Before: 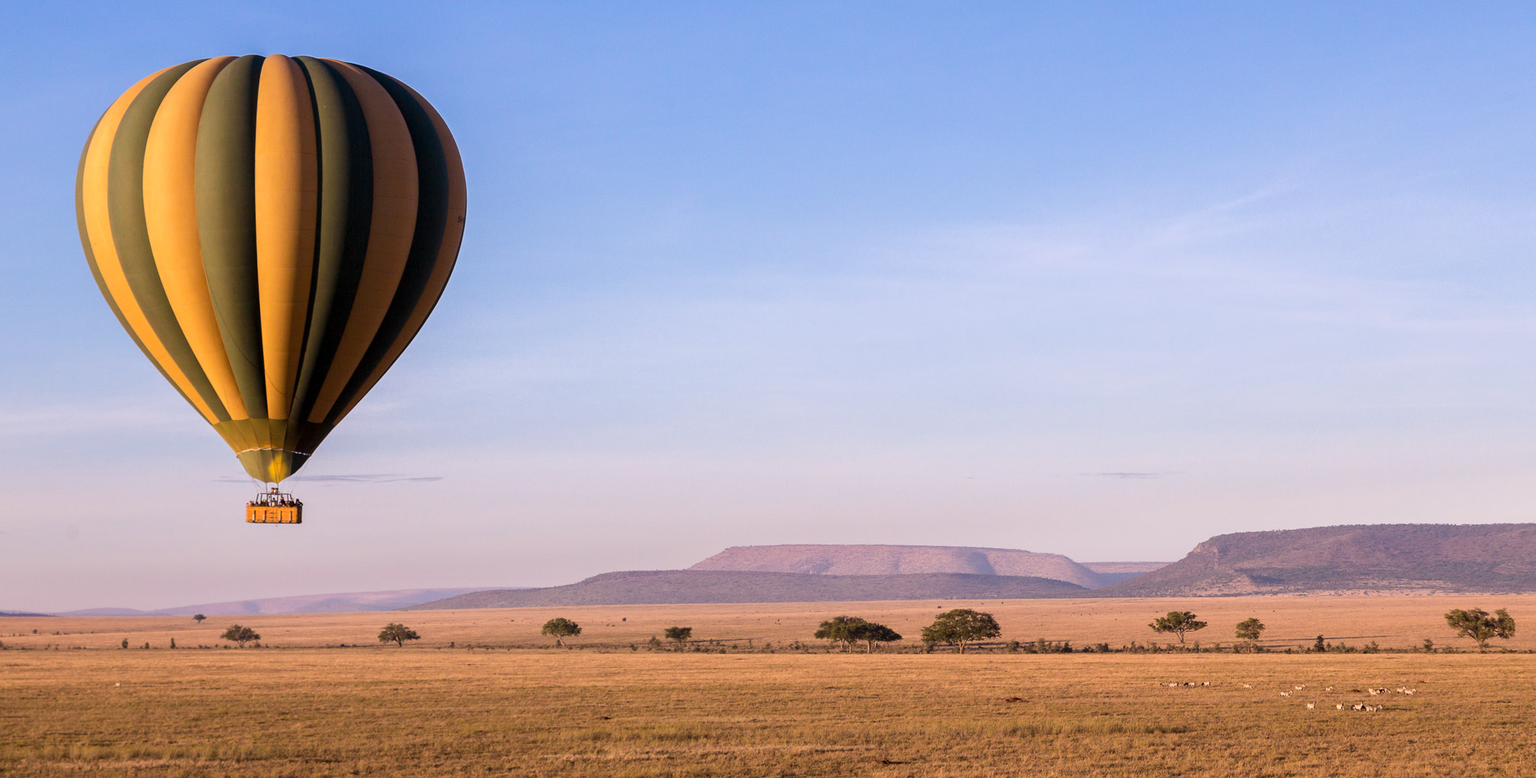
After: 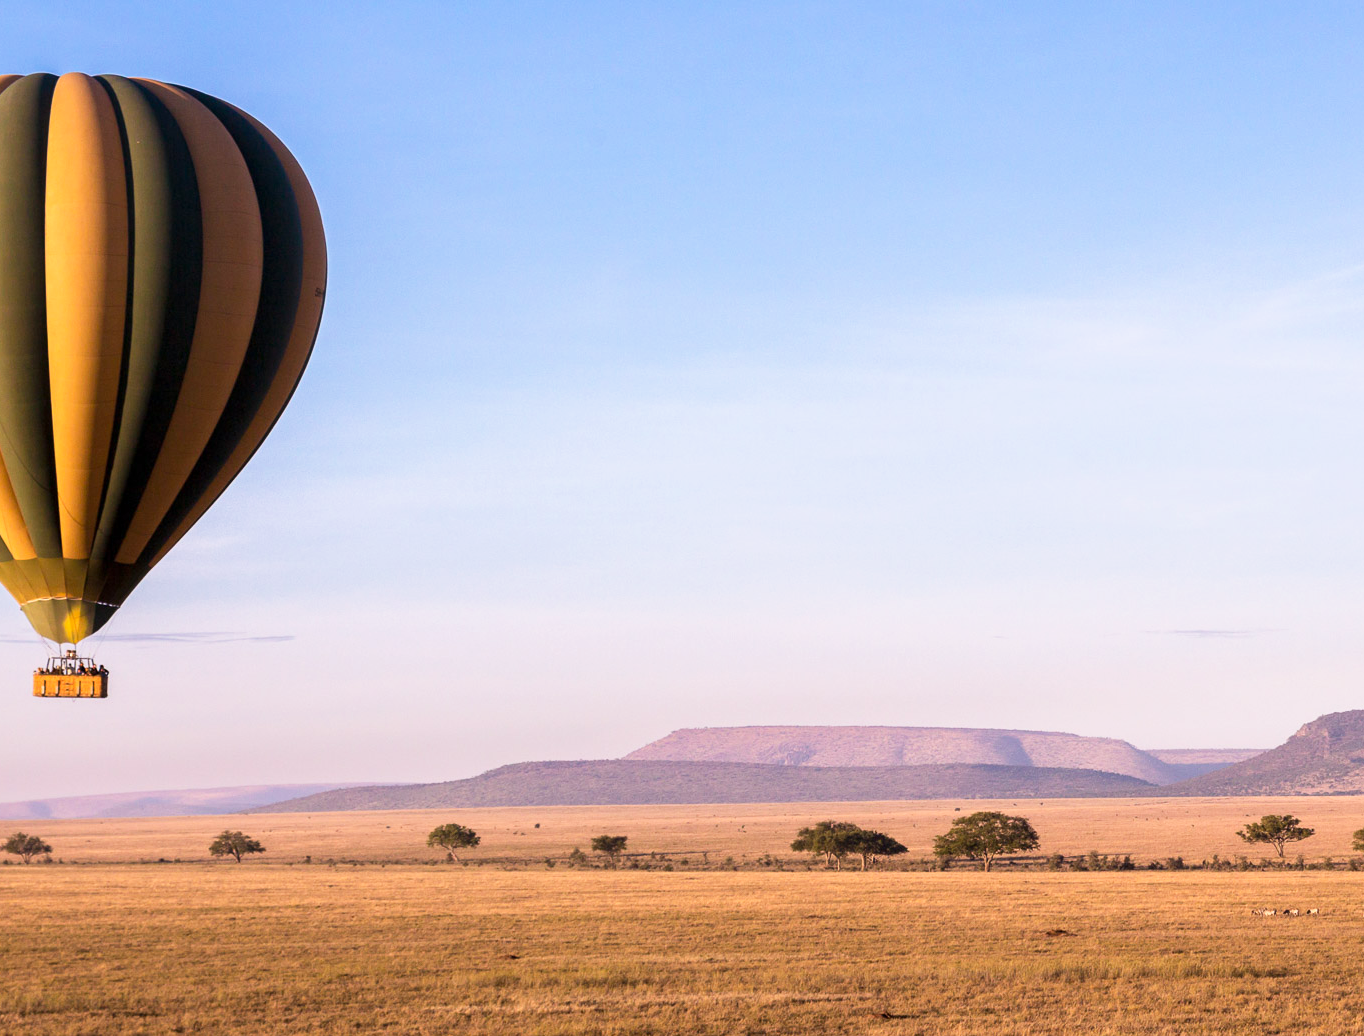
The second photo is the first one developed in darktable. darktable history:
base curve: curves: ch0 [(0, 0) (0.688, 0.865) (1, 1)], preserve colors none
crop and rotate: left 14.41%, right 18.962%
